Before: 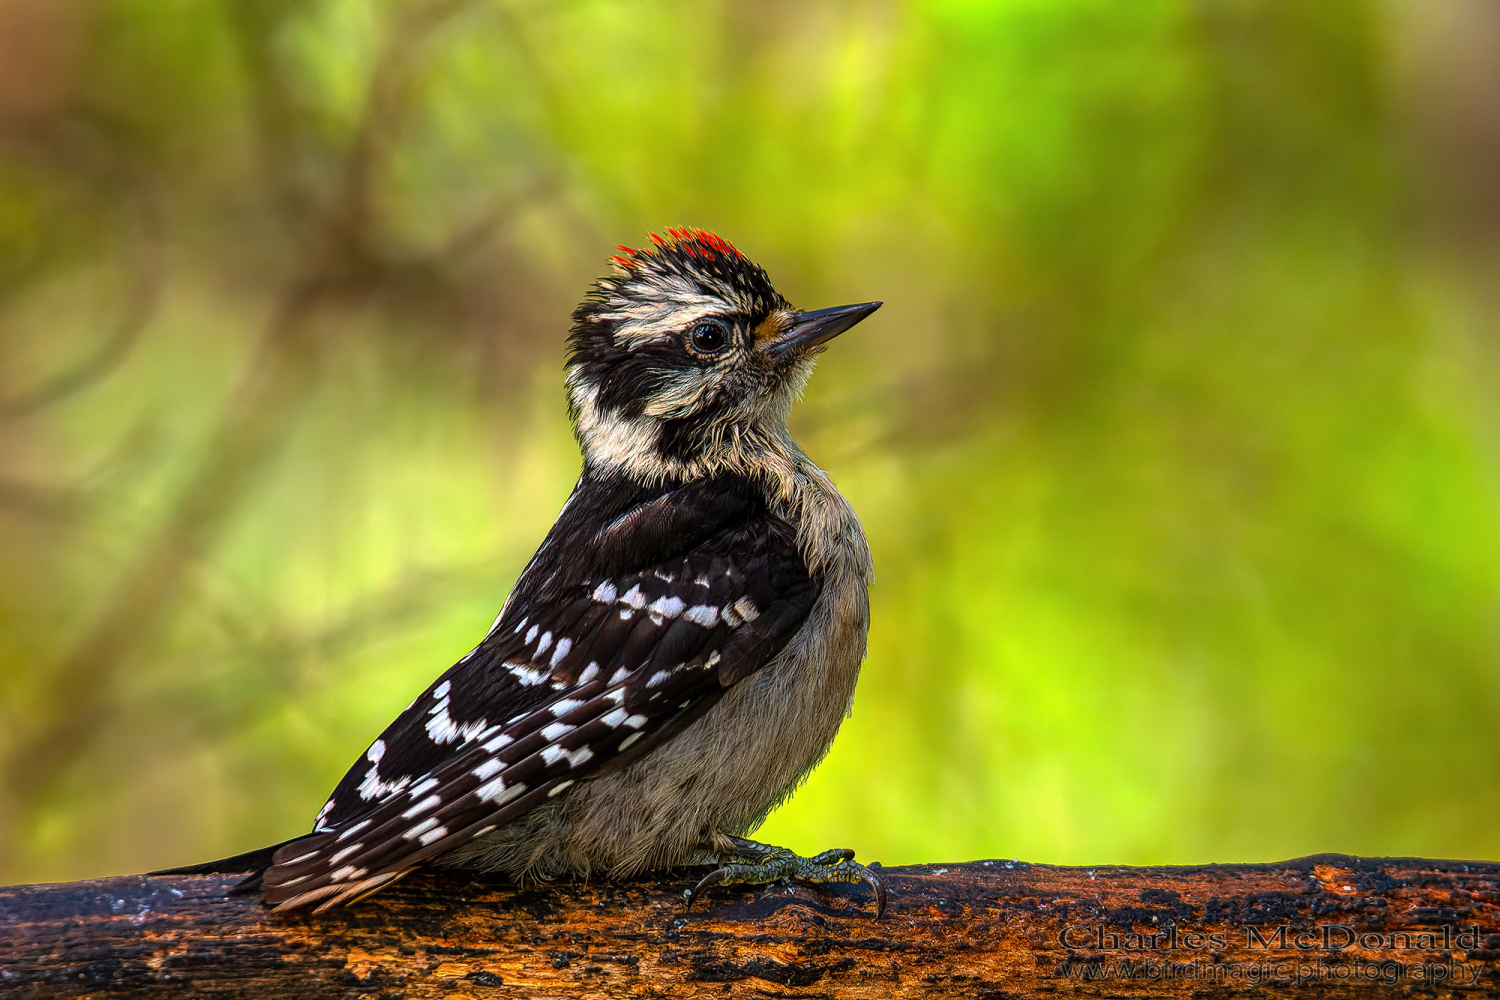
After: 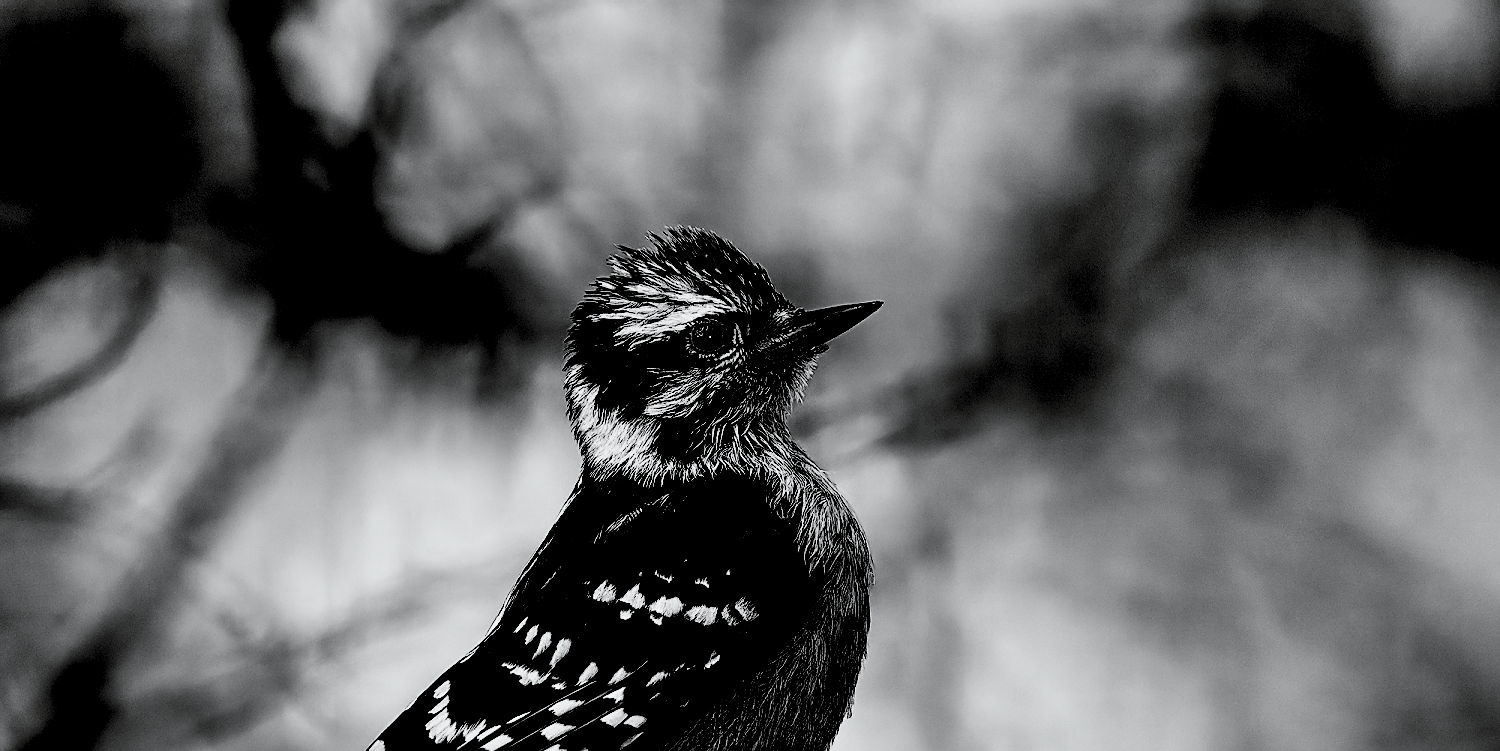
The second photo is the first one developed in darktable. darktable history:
shadows and highlights: soften with gaussian
crop: bottom 24.883%
filmic rgb: black relative exposure -5.15 EV, white relative exposure 3.2 EV, hardness 3.45, contrast 1.186, highlights saturation mix -48.86%, add noise in highlights 0.002, preserve chrominance no, color science v3 (2019), use custom middle-gray values true, contrast in highlights soft
sharpen: on, module defaults
local contrast: mode bilateral grid, contrast 20, coarseness 49, detail 103%, midtone range 0.2
tone curve: curves: ch0 [(0, 0) (0.051, 0.021) (0.11, 0.069) (0.249, 0.235) (0.452, 0.526) (0.596, 0.713) (0.703, 0.83) (0.851, 0.938) (1, 1)]; ch1 [(0, 0) (0.1, 0.038) (0.318, 0.221) (0.413, 0.325) (0.443, 0.412) (0.483, 0.474) (0.503, 0.501) (0.516, 0.517) (0.548, 0.568) (0.569, 0.599) (0.594, 0.634) (0.666, 0.701) (1, 1)]; ch2 [(0, 0) (0.453, 0.435) (0.479, 0.476) (0.504, 0.5) (0.529, 0.537) (0.556, 0.583) (0.584, 0.618) (0.824, 0.815) (1, 1)], color space Lab, independent channels, preserve colors none
levels: gray 59.36%, levels [0.514, 0.759, 1]
